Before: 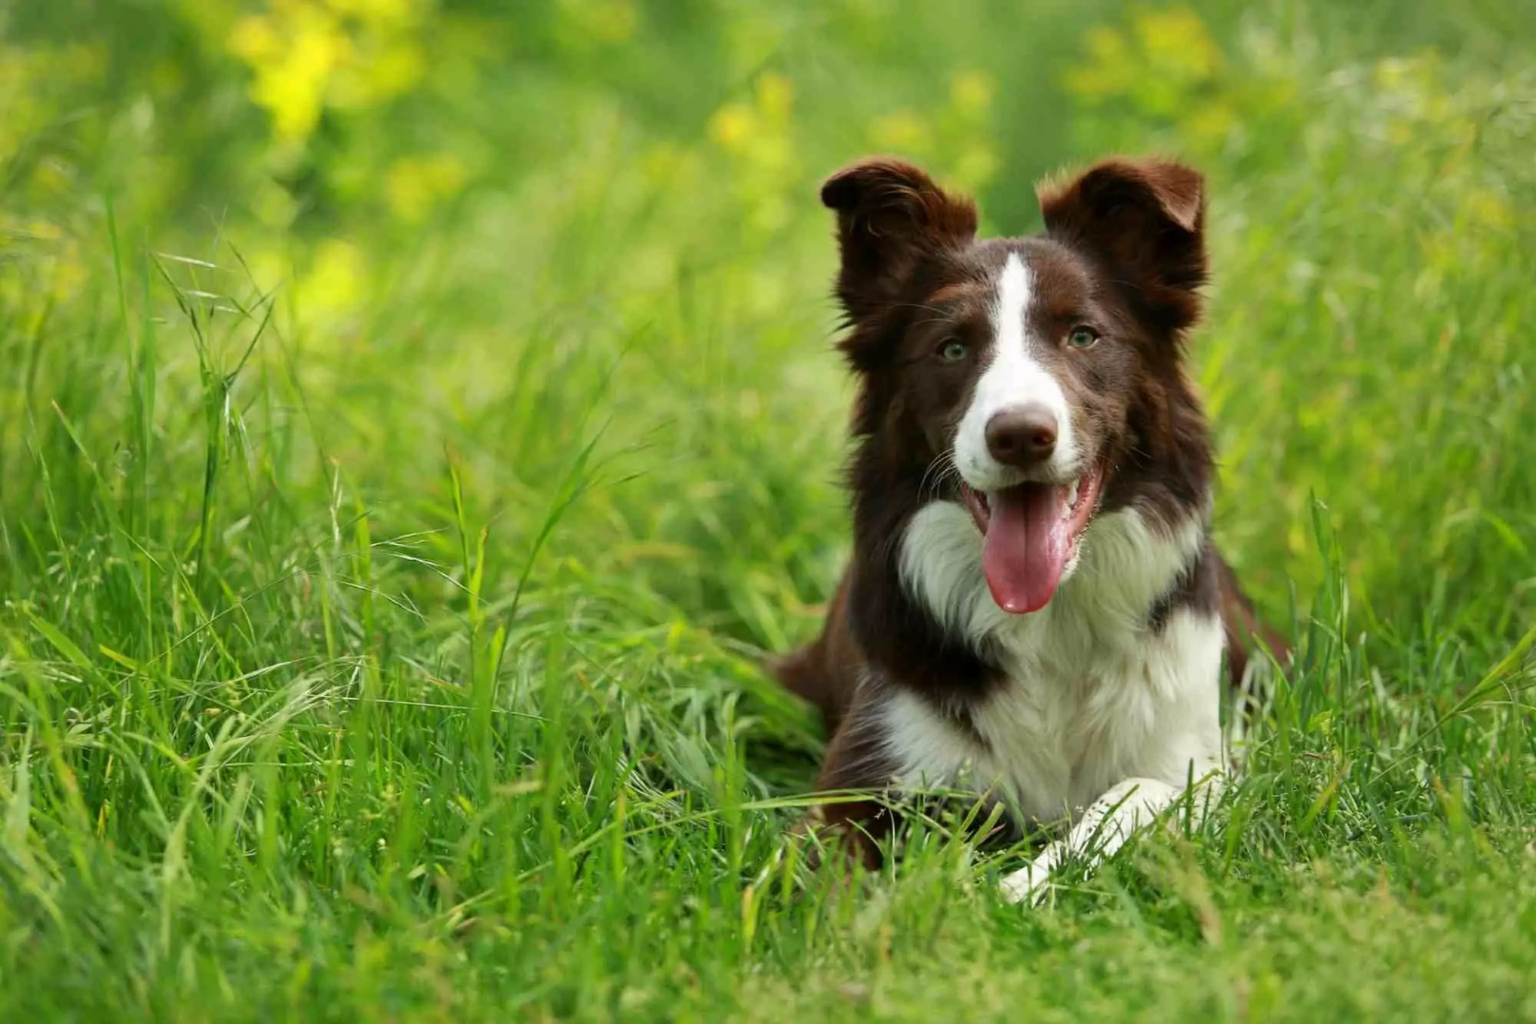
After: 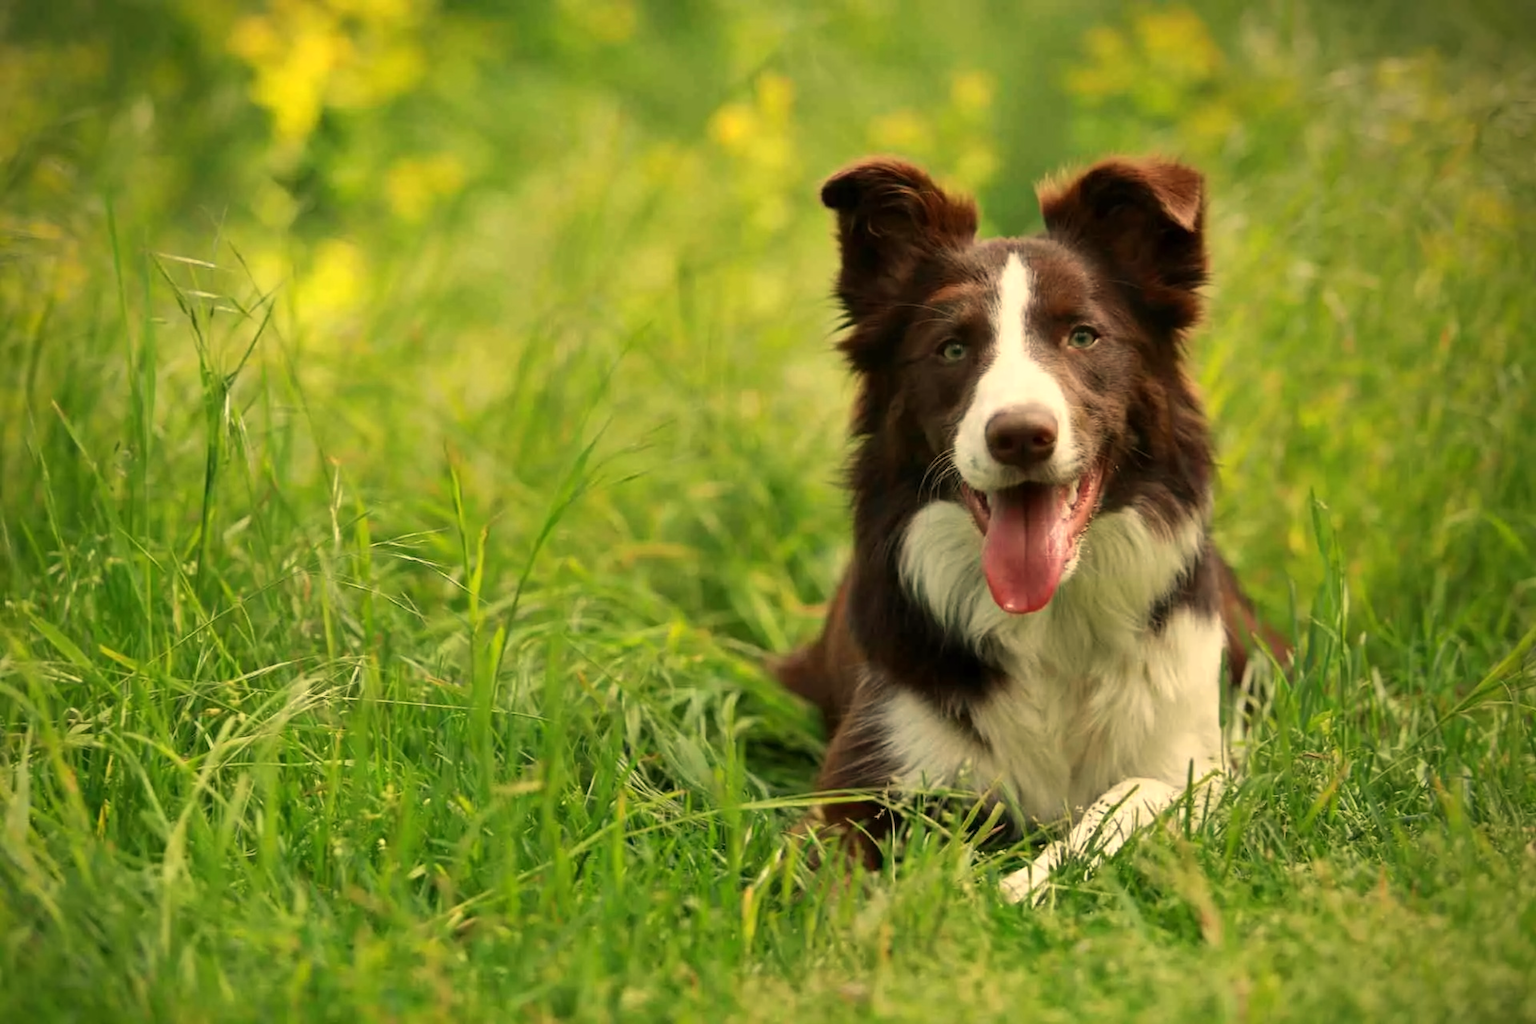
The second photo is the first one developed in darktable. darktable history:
white balance: red 1.138, green 0.996, blue 0.812
vignetting: brightness -0.629, saturation -0.007, center (-0.028, 0.239)
